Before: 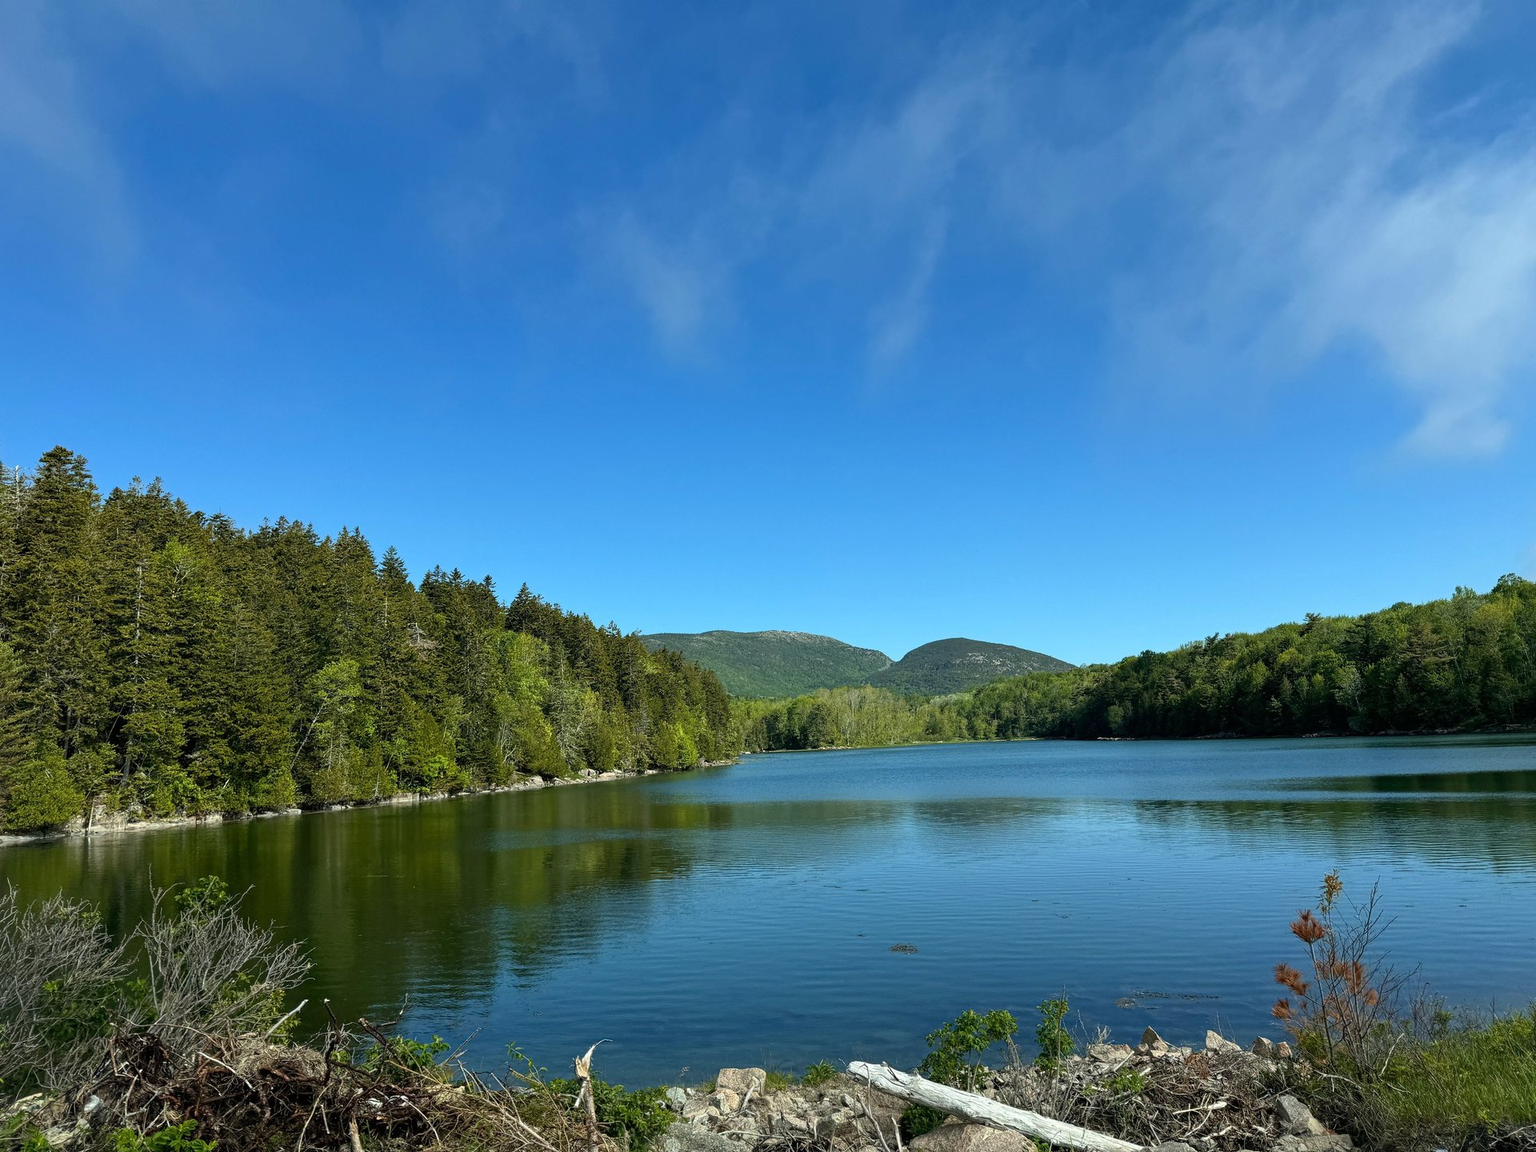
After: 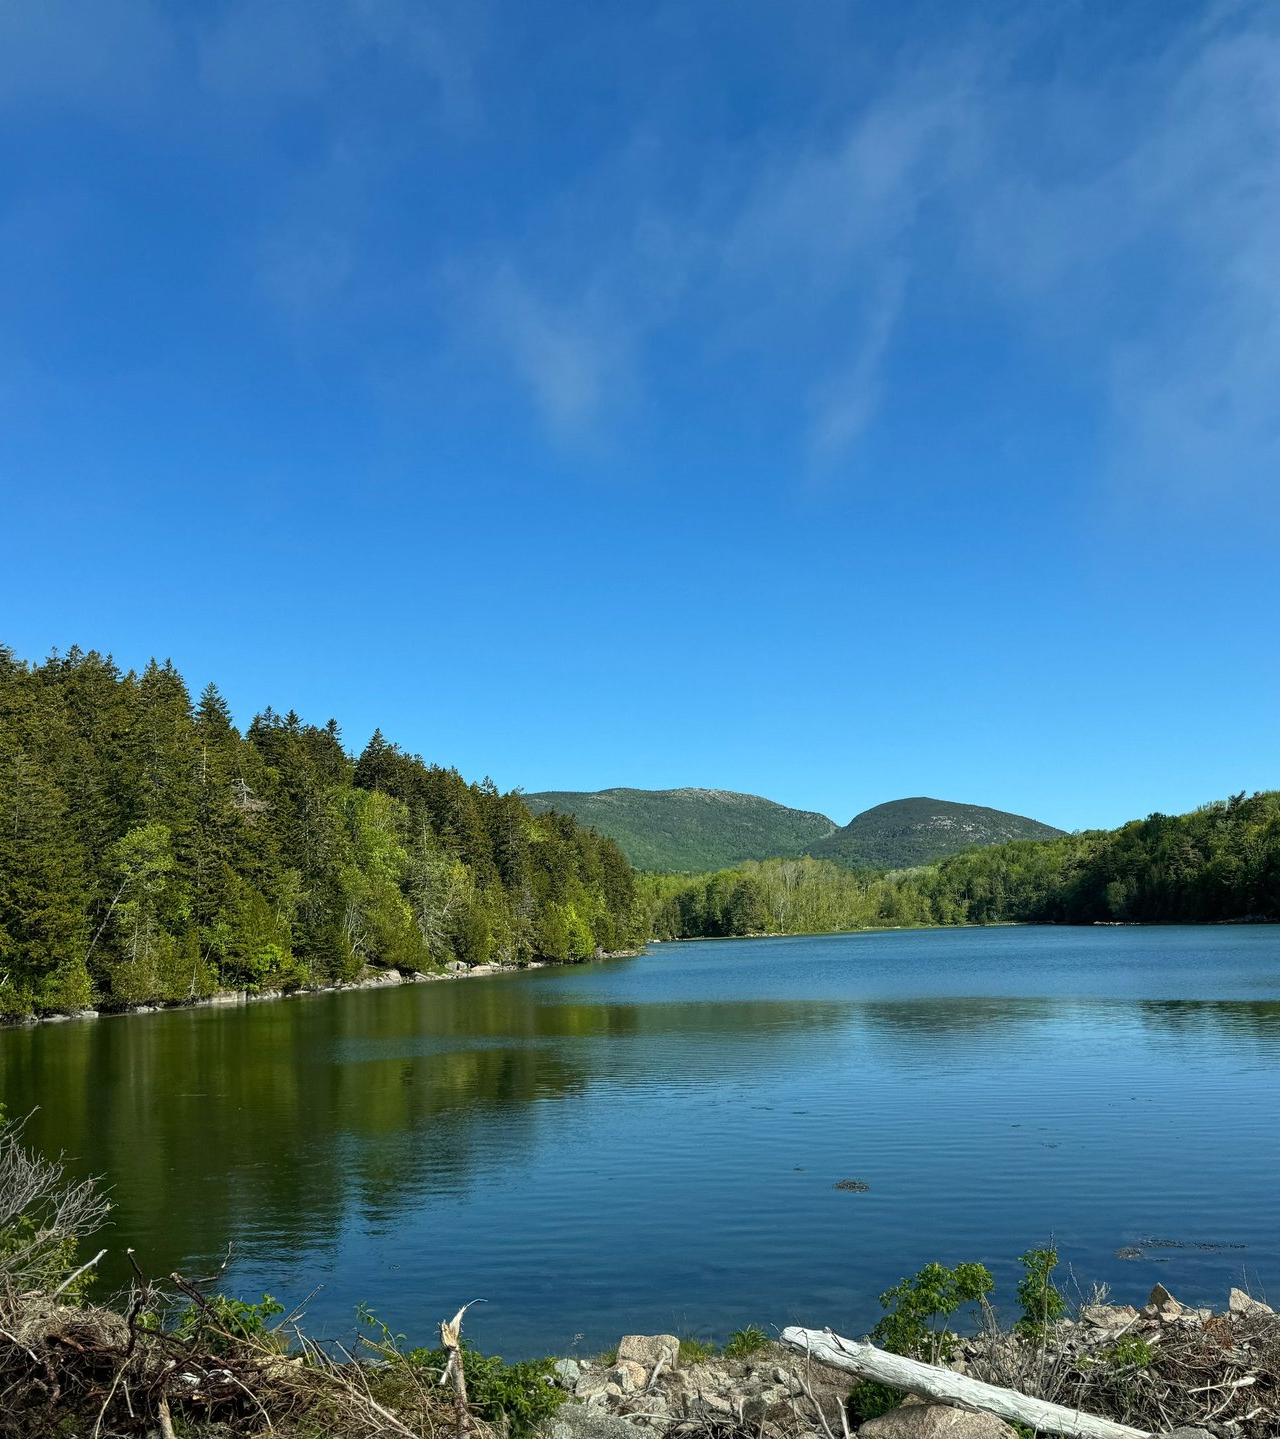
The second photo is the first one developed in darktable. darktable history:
crop and rotate: left 14.492%, right 18.803%
